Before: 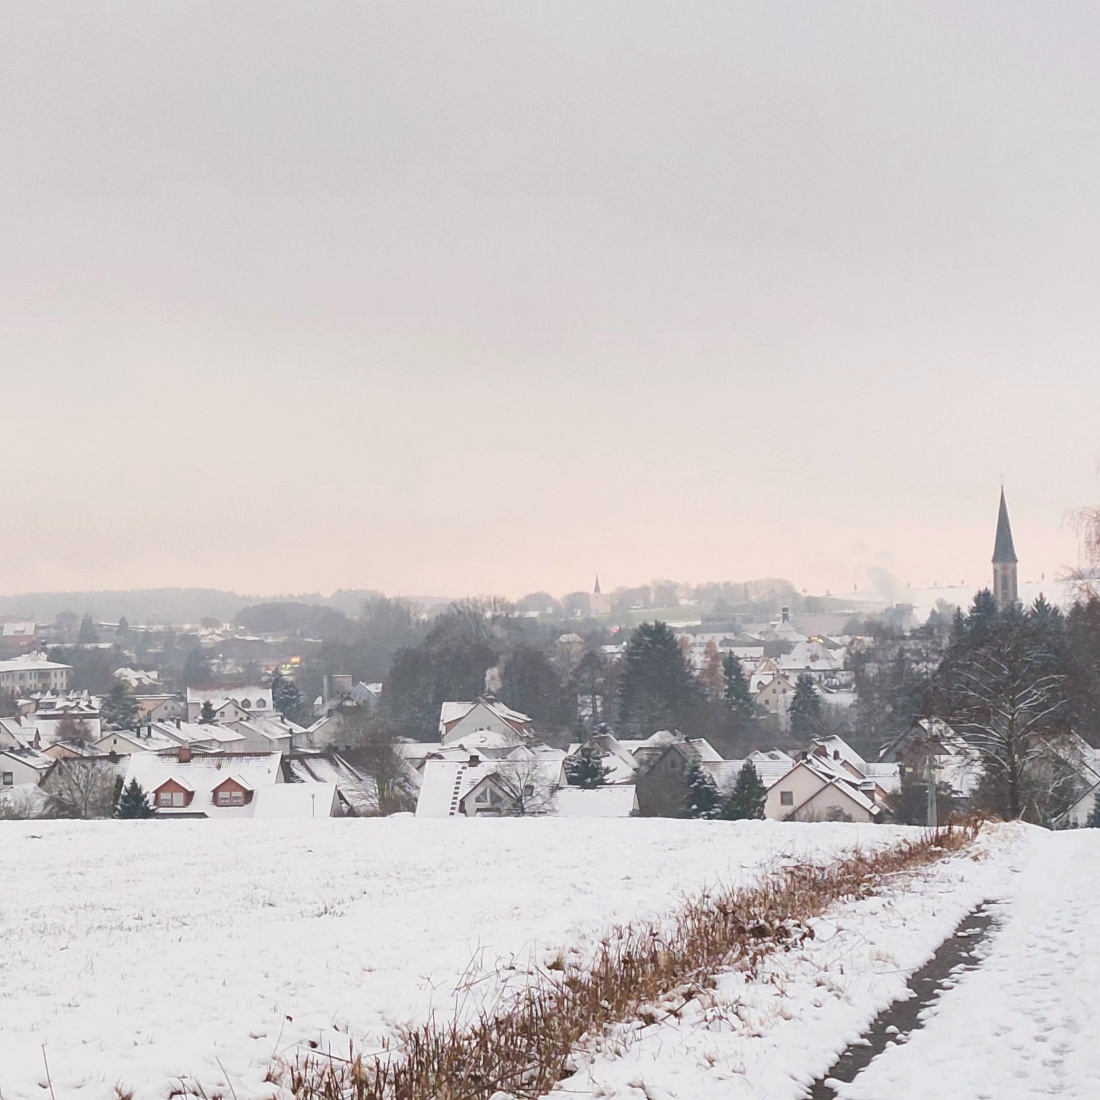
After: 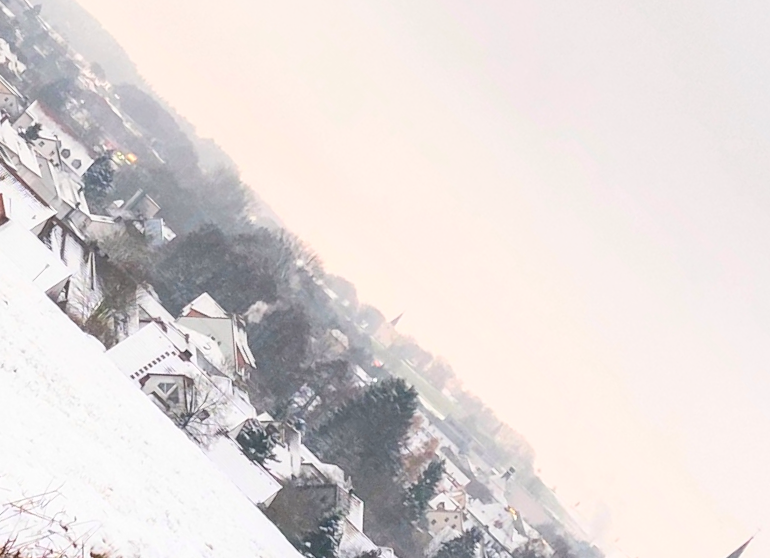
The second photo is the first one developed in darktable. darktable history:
exposure: black level correction -0.001, exposure 0.079 EV, compensate highlight preservation false
crop and rotate: angle -45.25°, top 16.565%, right 0.907%, bottom 11.638%
local contrast: on, module defaults
contrast brightness saturation: contrast 0.201, brightness 0.163, saturation 0.222
